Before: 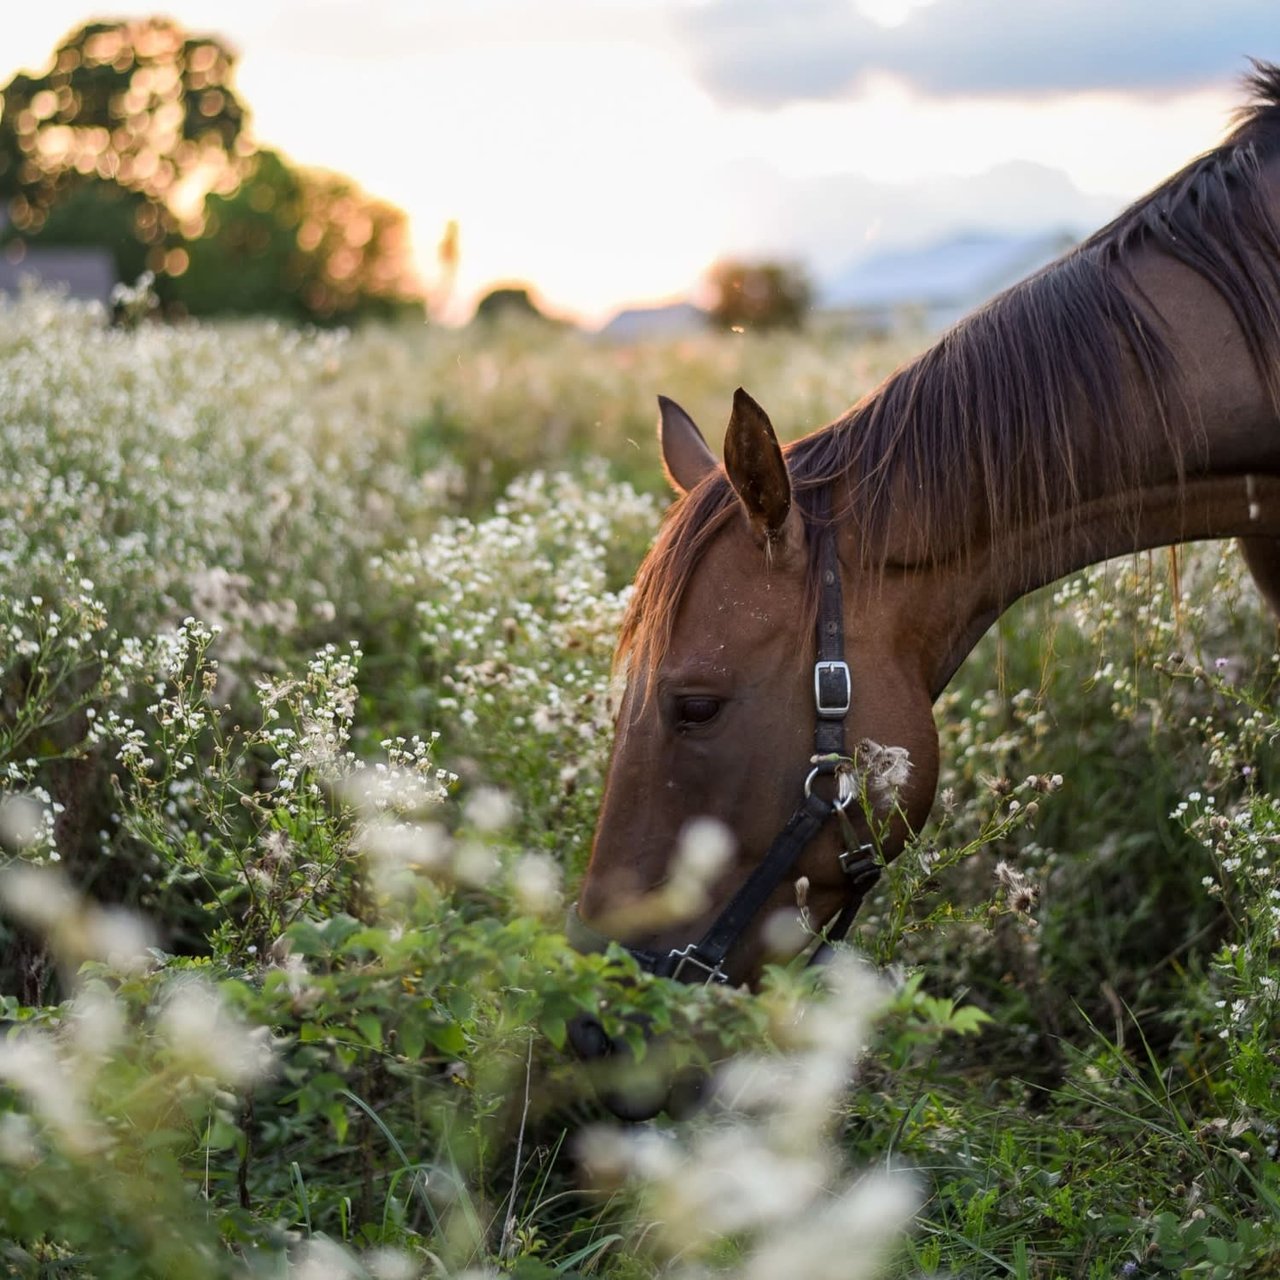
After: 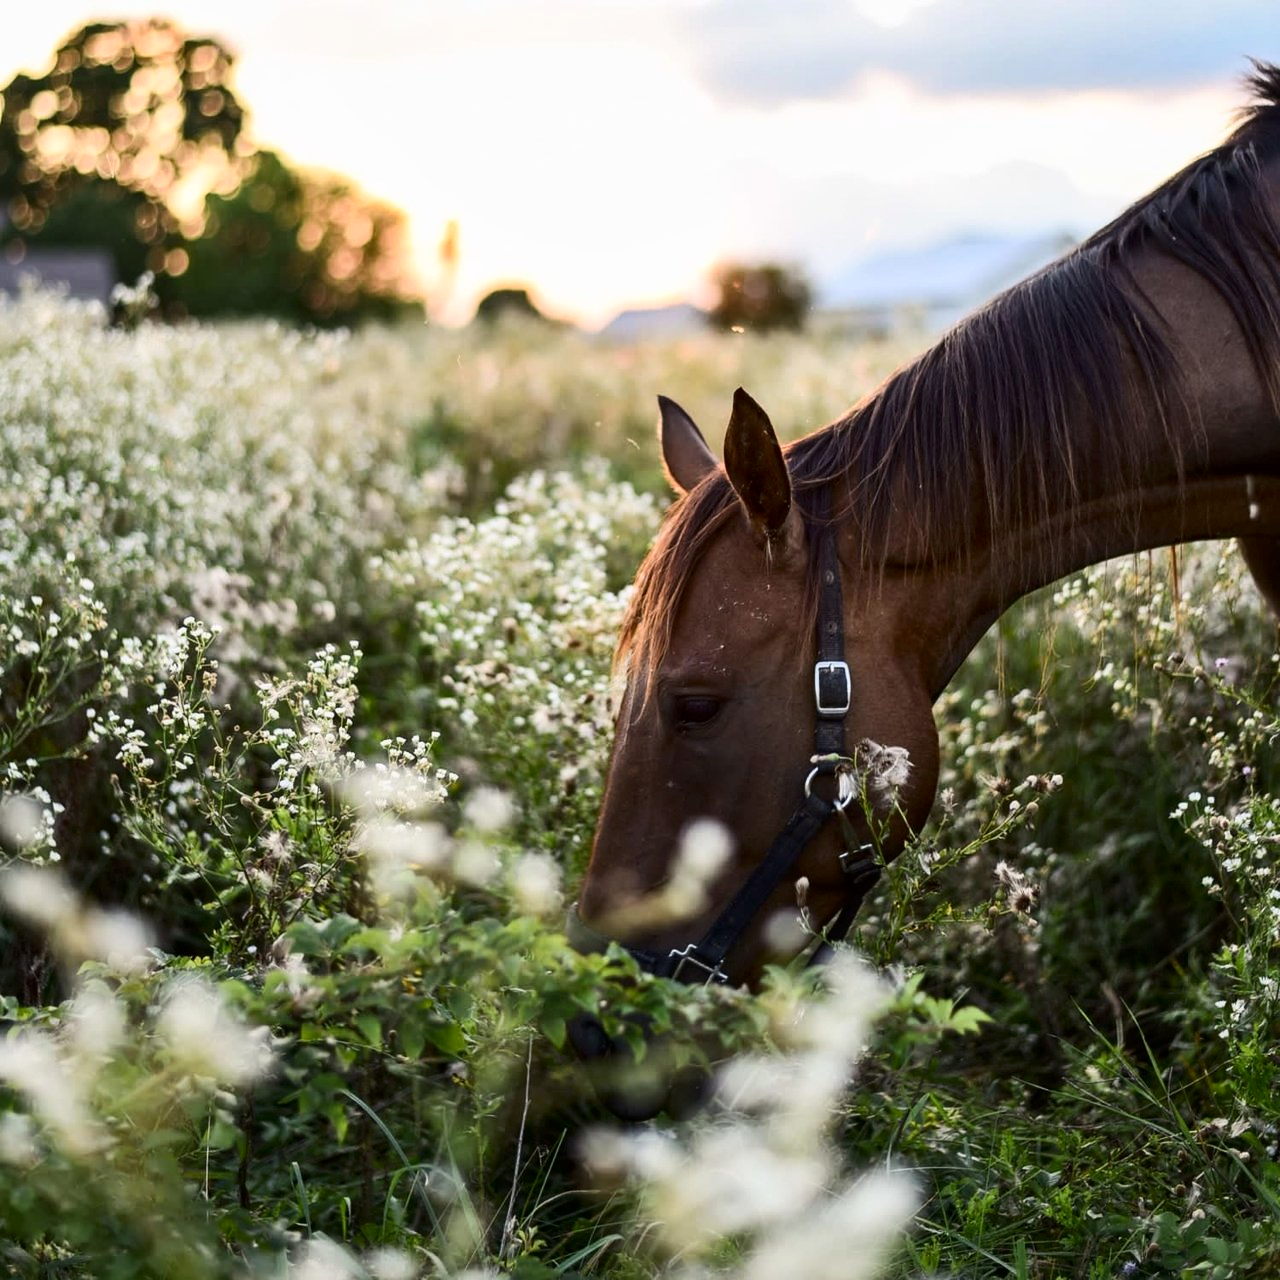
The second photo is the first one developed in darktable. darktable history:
tone equalizer: edges refinement/feathering 500, mask exposure compensation -1.57 EV, preserve details no
shadows and highlights: shadows 29.4, highlights -29.3, low approximation 0.01, soften with gaussian
contrast brightness saturation: contrast 0.279
